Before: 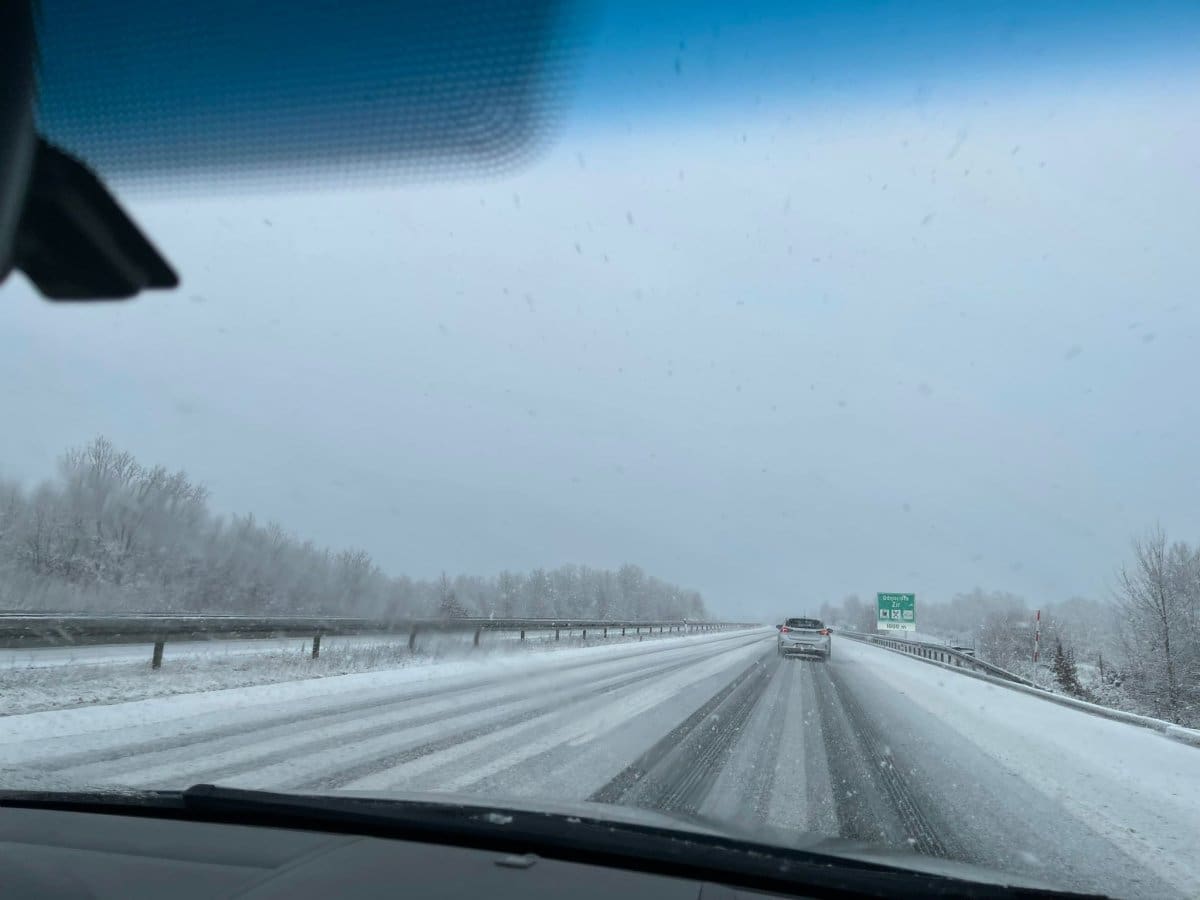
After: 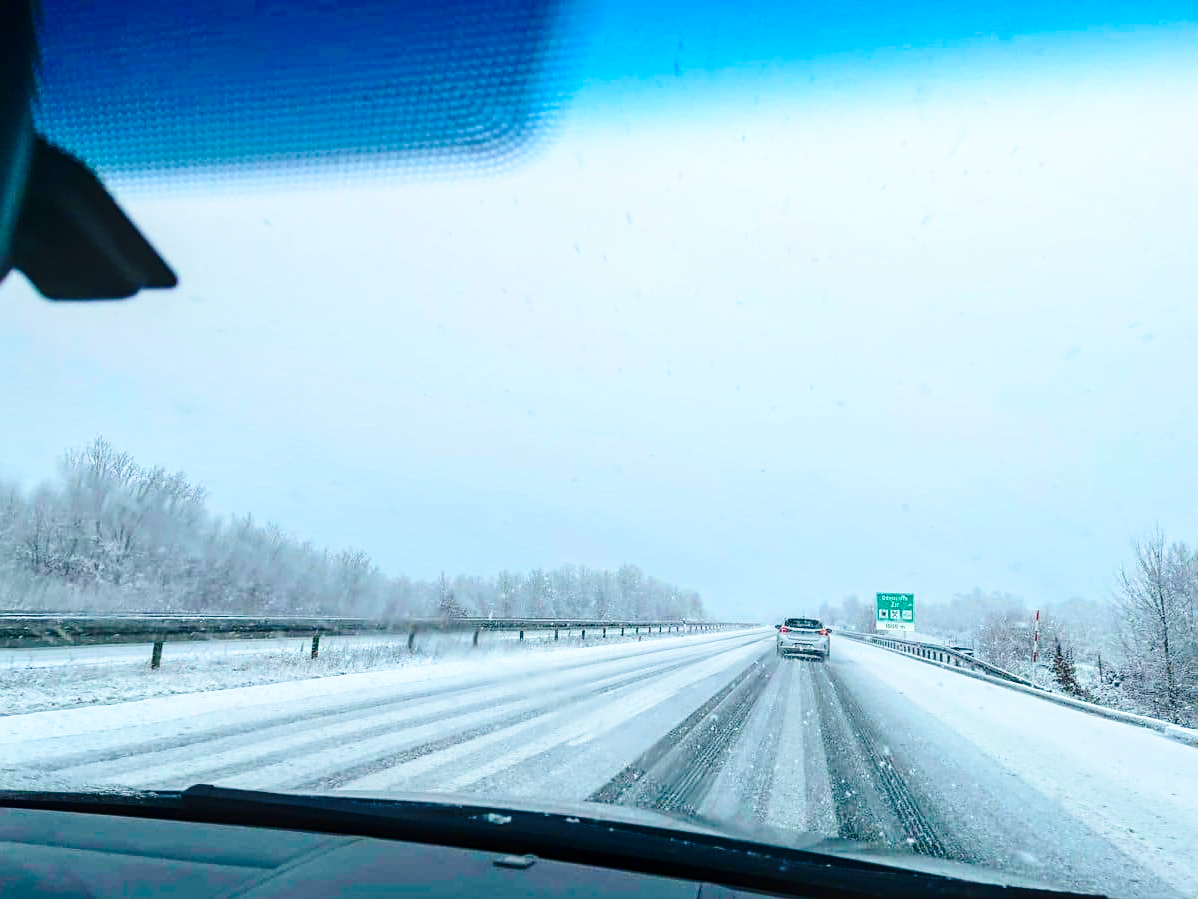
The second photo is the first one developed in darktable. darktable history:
local contrast: on, module defaults
velvia: strength 32.53%, mid-tones bias 0.202
contrast brightness saturation: contrast 0.16, saturation 0.333
crop and rotate: left 0.124%, bottom 0.003%
base curve: curves: ch0 [(0, 0) (0.028, 0.03) (0.121, 0.232) (0.46, 0.748) (0.859, 0.968) (1, 1)], preserve colors none
sharpen: on, module defaults
